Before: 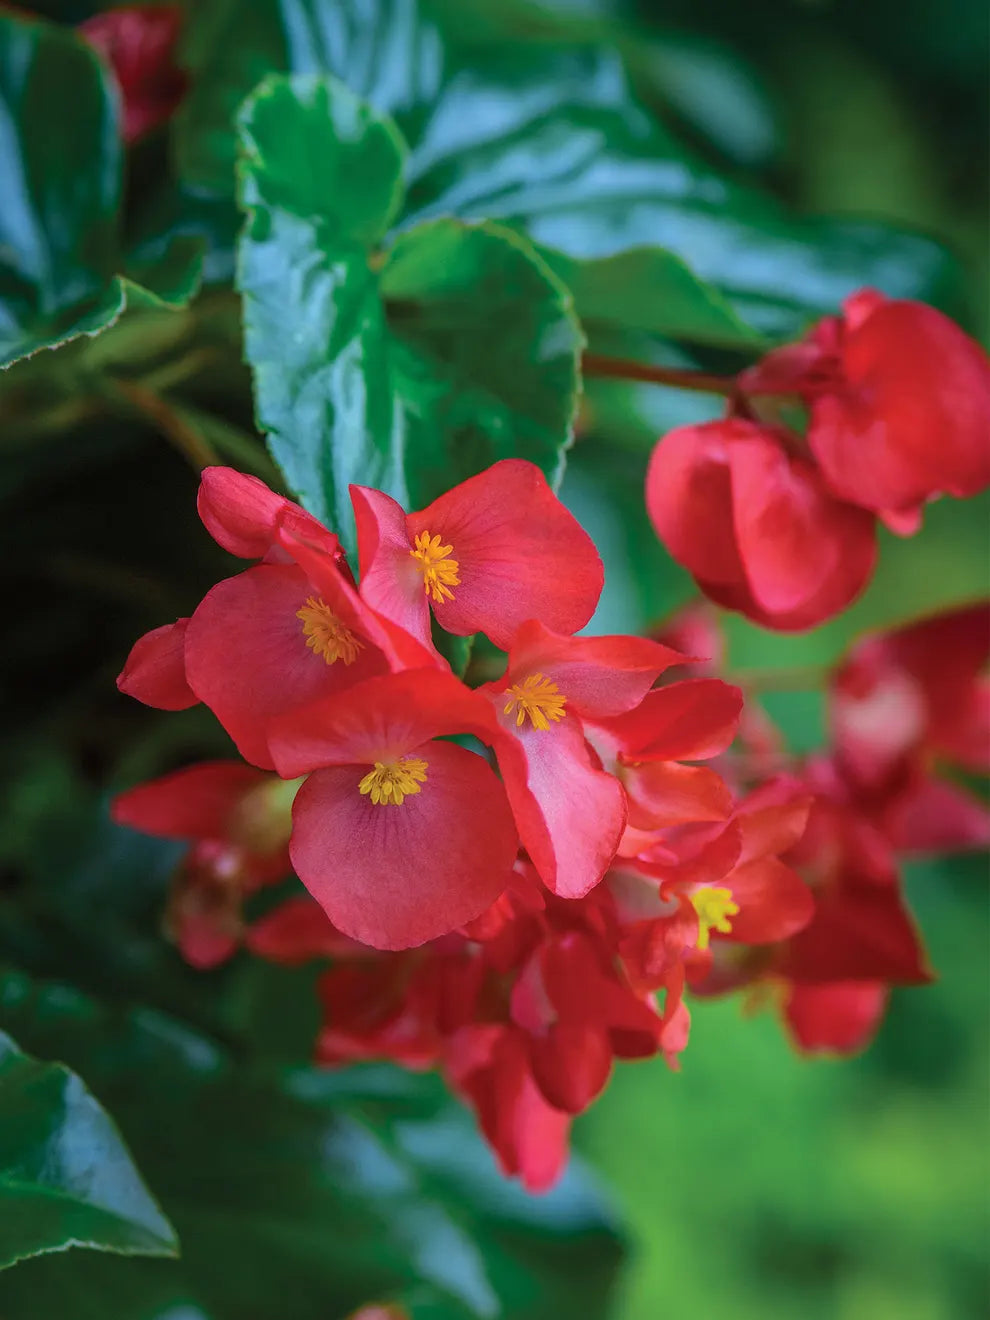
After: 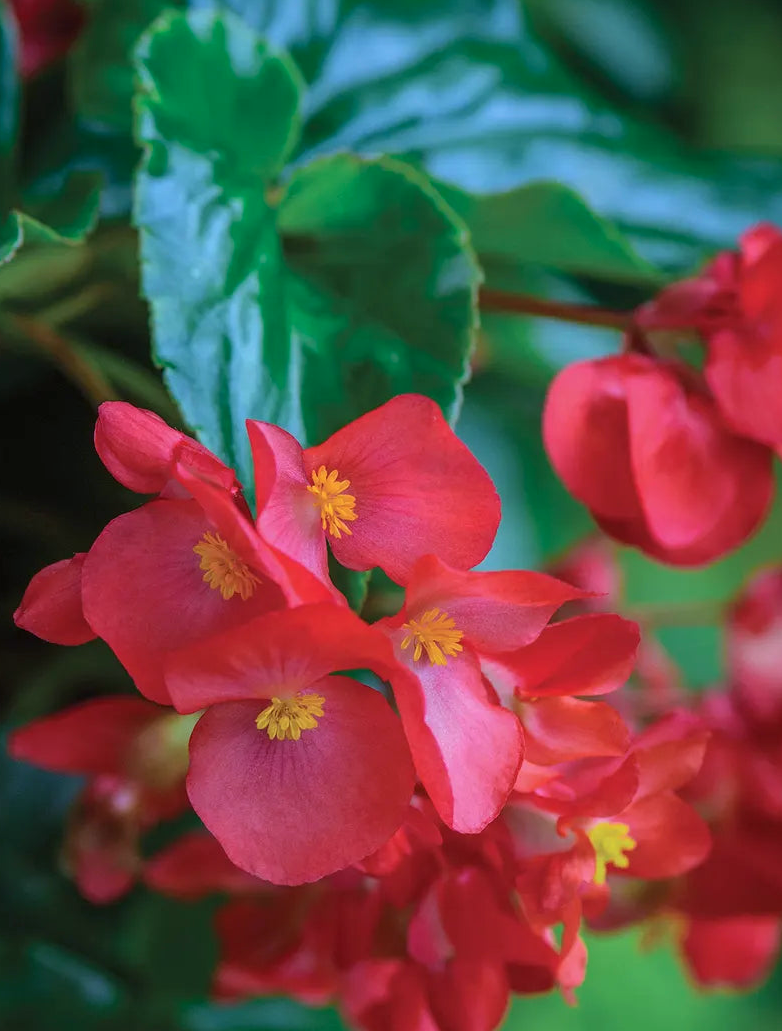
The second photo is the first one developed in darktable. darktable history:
crop and rotate: left 10.473%, top 4.994%, right 10.471%, bottom 16.833%
color calibration: illuminant as shot in camera, x 0.358, y 0.373, temperature 4628.91 K
